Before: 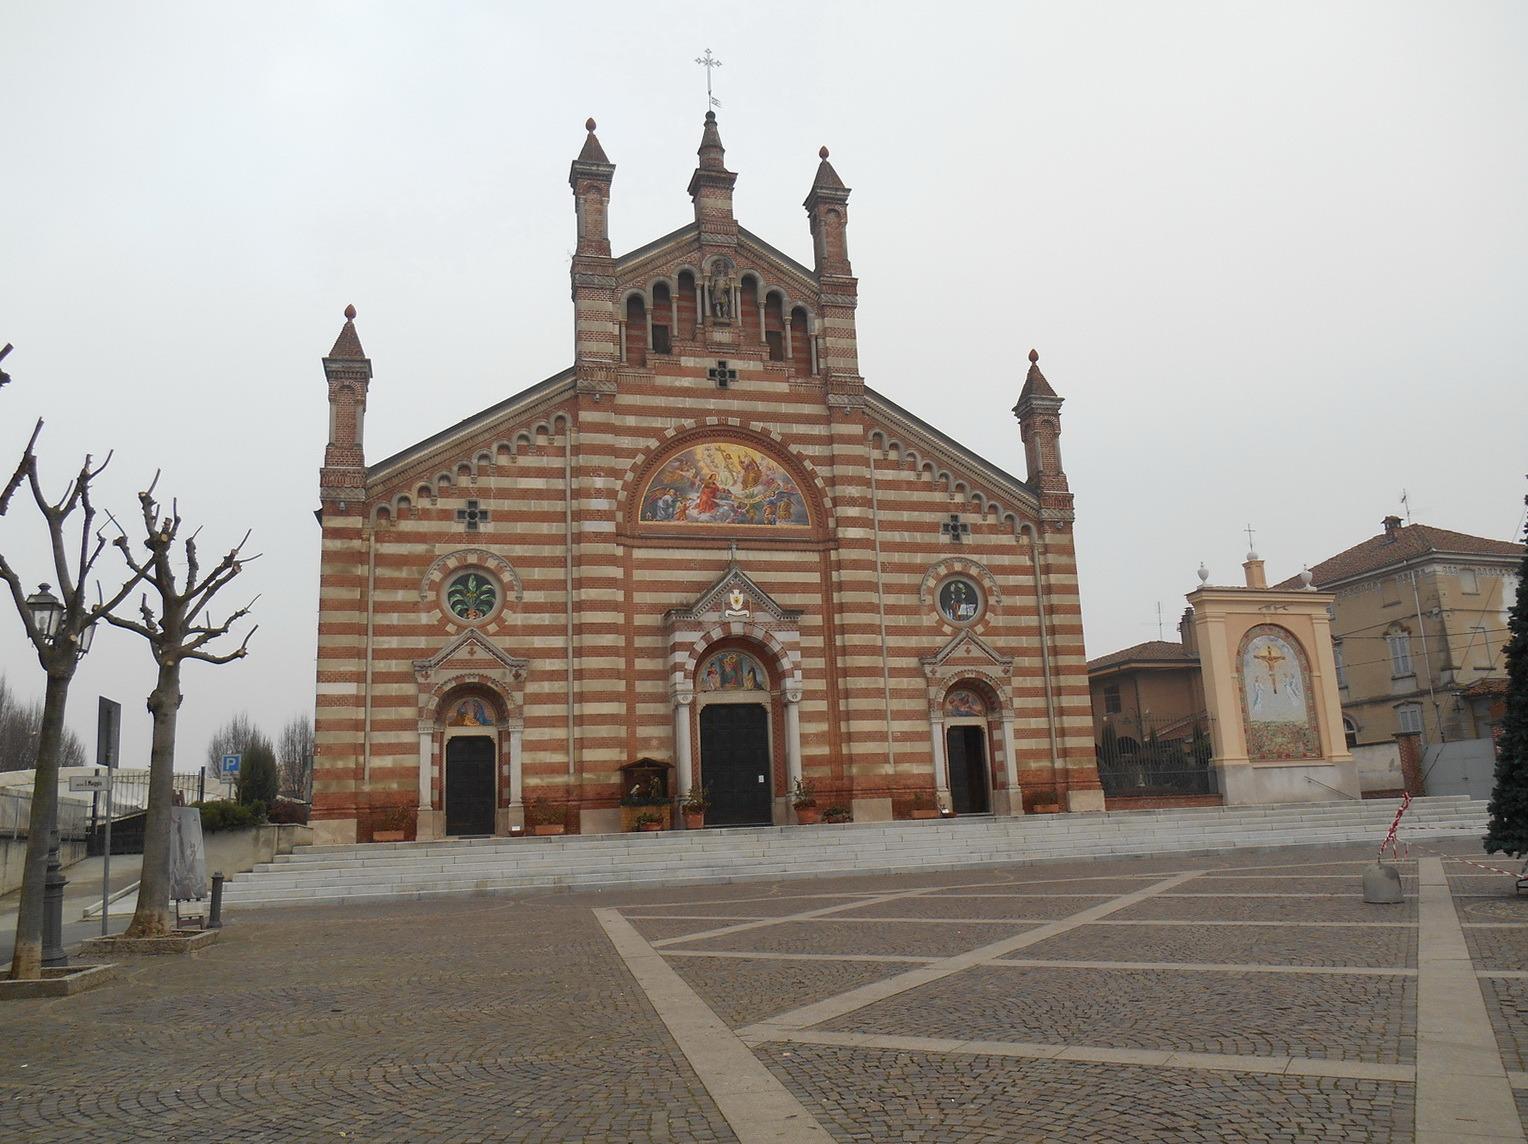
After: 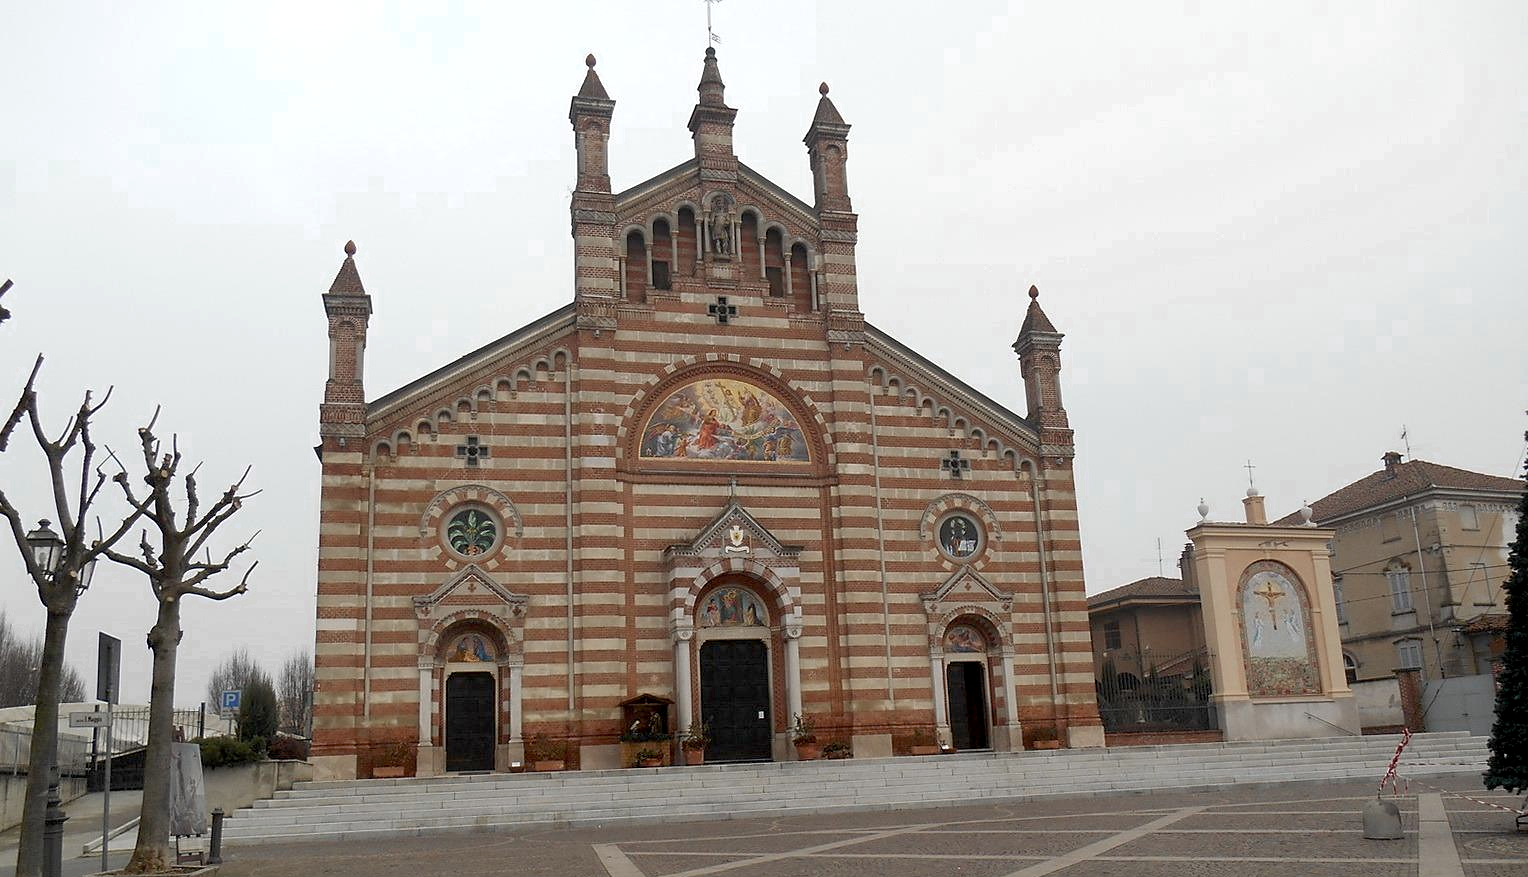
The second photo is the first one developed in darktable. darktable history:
color zones: curves: ch0 [(0, 0.5) (0.143, 0.5) (0.286, 0.5) (0.429, 0.504) (0.571, 0.5) (0.714, 0.509) (0.857, 0.5) (1, 0.5)]; ch1 [(0, 0.425) (0.143, 0.425) (0.286, 0.375) (0.429, 0.405) (0.571, 0.5) (0.714, 0.47) (0.857, 0.425) (1, 0.435)]; ch2 [(0, 0.5) (0.143, 0.5) (0.286, 0.5) (0.429, 0.517) (0.571, 0.5) (0.714, 0.51) (0.857, 0.5) (1, 0.5)], process mode strong
crop: top 5.601%, bottom 17.705%
exposure: black level correction 0.009, exposure 0.121 EV, compensate exposure bias true, compensate highlight preservation false
sharpen: radius 1.558, amount 0.357, threshold 1.729
